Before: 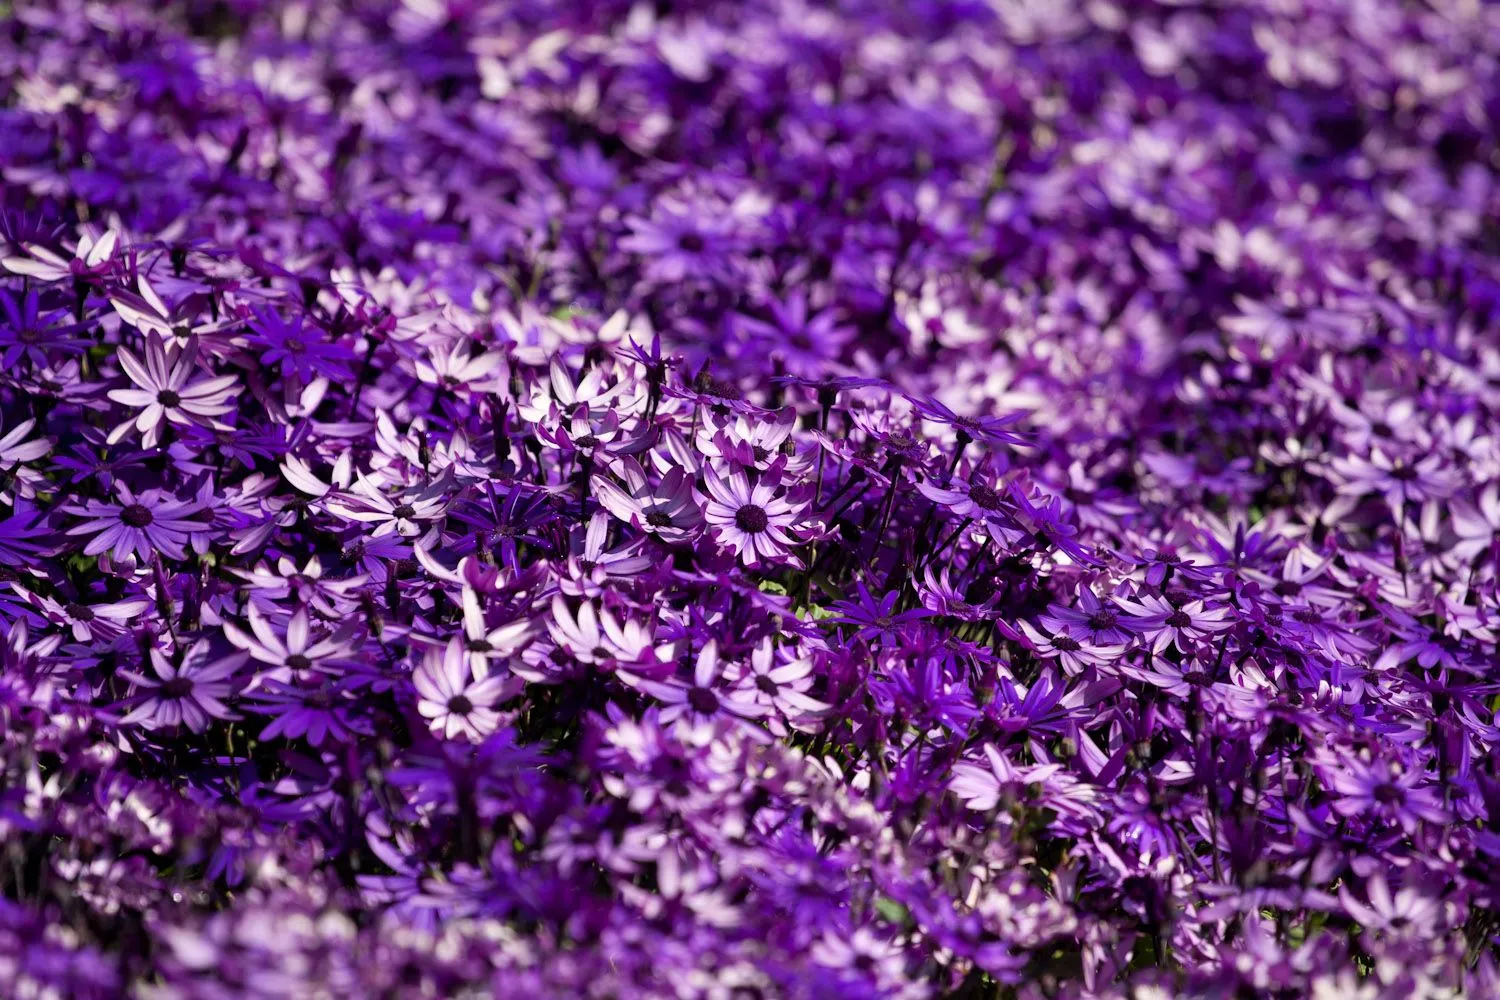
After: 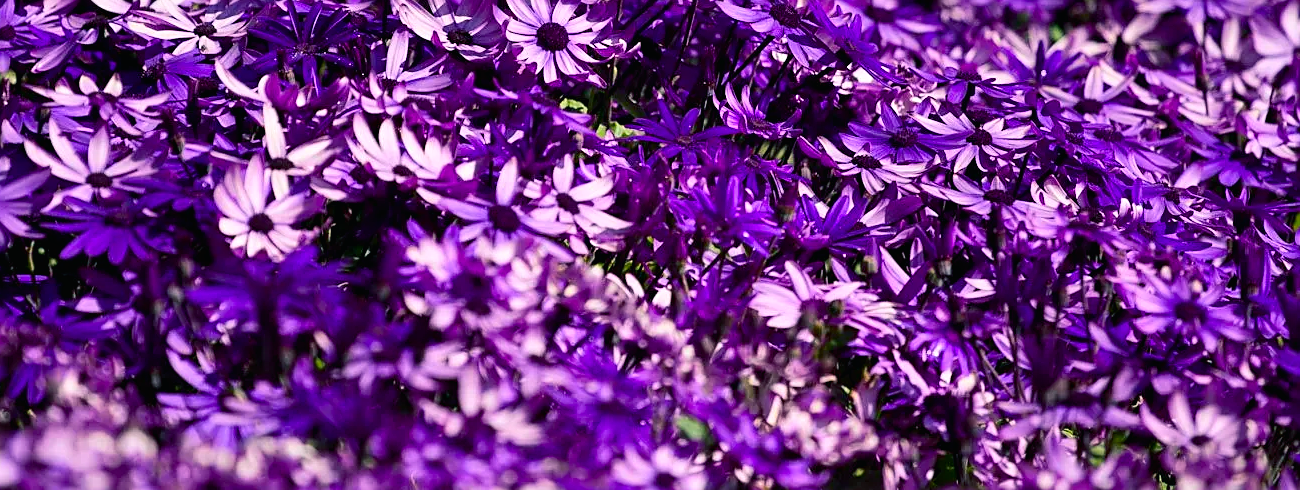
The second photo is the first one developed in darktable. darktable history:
crop and rotate: left 13.324%, top 48.239%, bottom 2.711%
sharpen: on, module defaults
exposure: black level correction 0.001, compensate highlight preservation false
tone curve: curves: ch0 [(0, 0.01) (0.037, 0.032) (0.131, 0.108) (0.275, 0.258) (0.483, 0.512) (0.61, 0.661) (0.696, 0.742) (0.792, 0.834) (0.911, 0.936) (0.997, 0.995)]; ch1 [(0, 0) (0.308, 0.29) (0.425, 0.411) (0.503, 0.502) (0.551, 0.563) (0.683, 0.706) (0.746, 0.77) (1, 1)]; ch2 [(0, 0) (0.246, 0.233) (0.36, 0.352) (0.415, 0.415) (0.485, 0.487) (0.502, 0.502) (0.525, 0.523) (0.545, 0.552) (0.587, 0.6) (0.636, 0.652) (0.711, 0.729) (0.845, 0.855) (0.998, 0.977)], color space Lab, independent channels, preserve colors none
shadows and highlights: shadows 30.64, highlights -62.57, soften with gaussian
color balance rgb: shadows lift › chroma 5.653%, shadows lift › hue 239.98°, perceptual saturation grading › global saturation 15.073%
